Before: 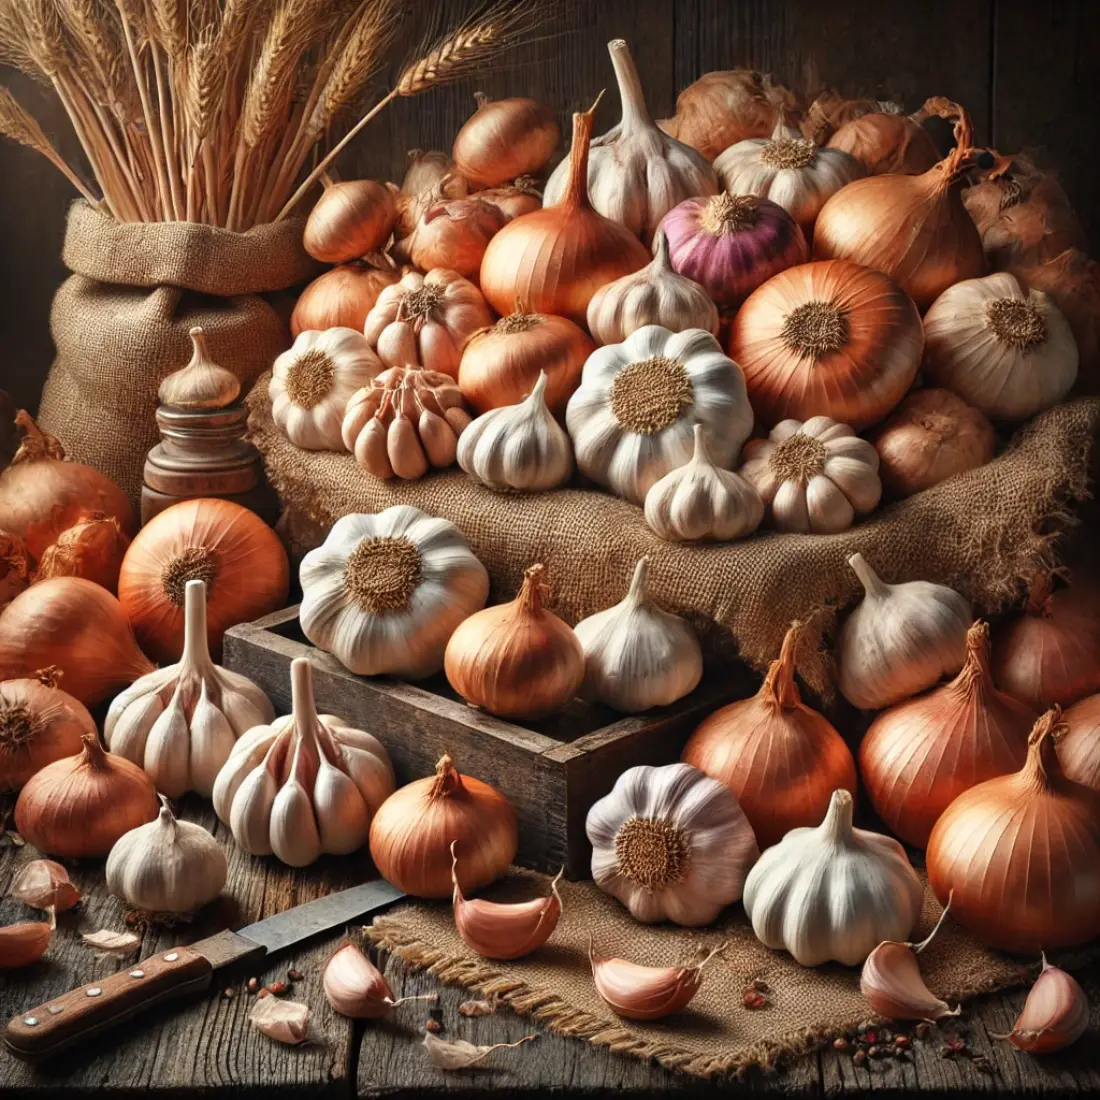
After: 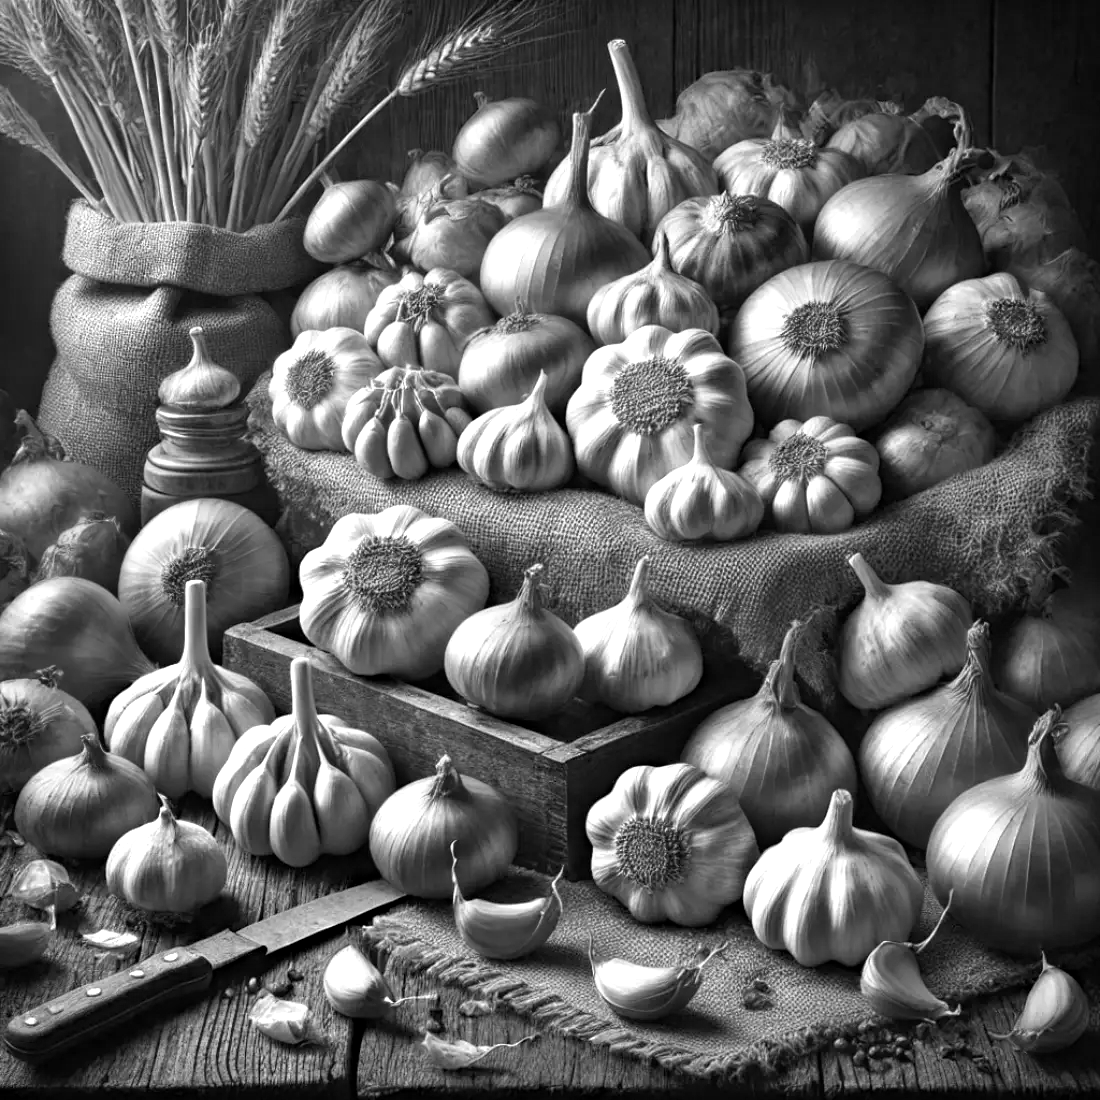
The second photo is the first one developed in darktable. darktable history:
monochrome: size 1
haze removal: compatibility mode true, adaptive false
color balance rgb: linear chroma grading › shadows -2.2%, linear chroma grading › highlights -15%, linear chroma grading › global chroma -10%, linear chroma grading › mid-tones -10%, perceptual saturation grading › global saturation 45%, perceptual saturation grading › highlights -50%, perceptual saturation grading › shadows 30%, perceptual brilliance grading › global brilliance 18%, global vibrance 45%
